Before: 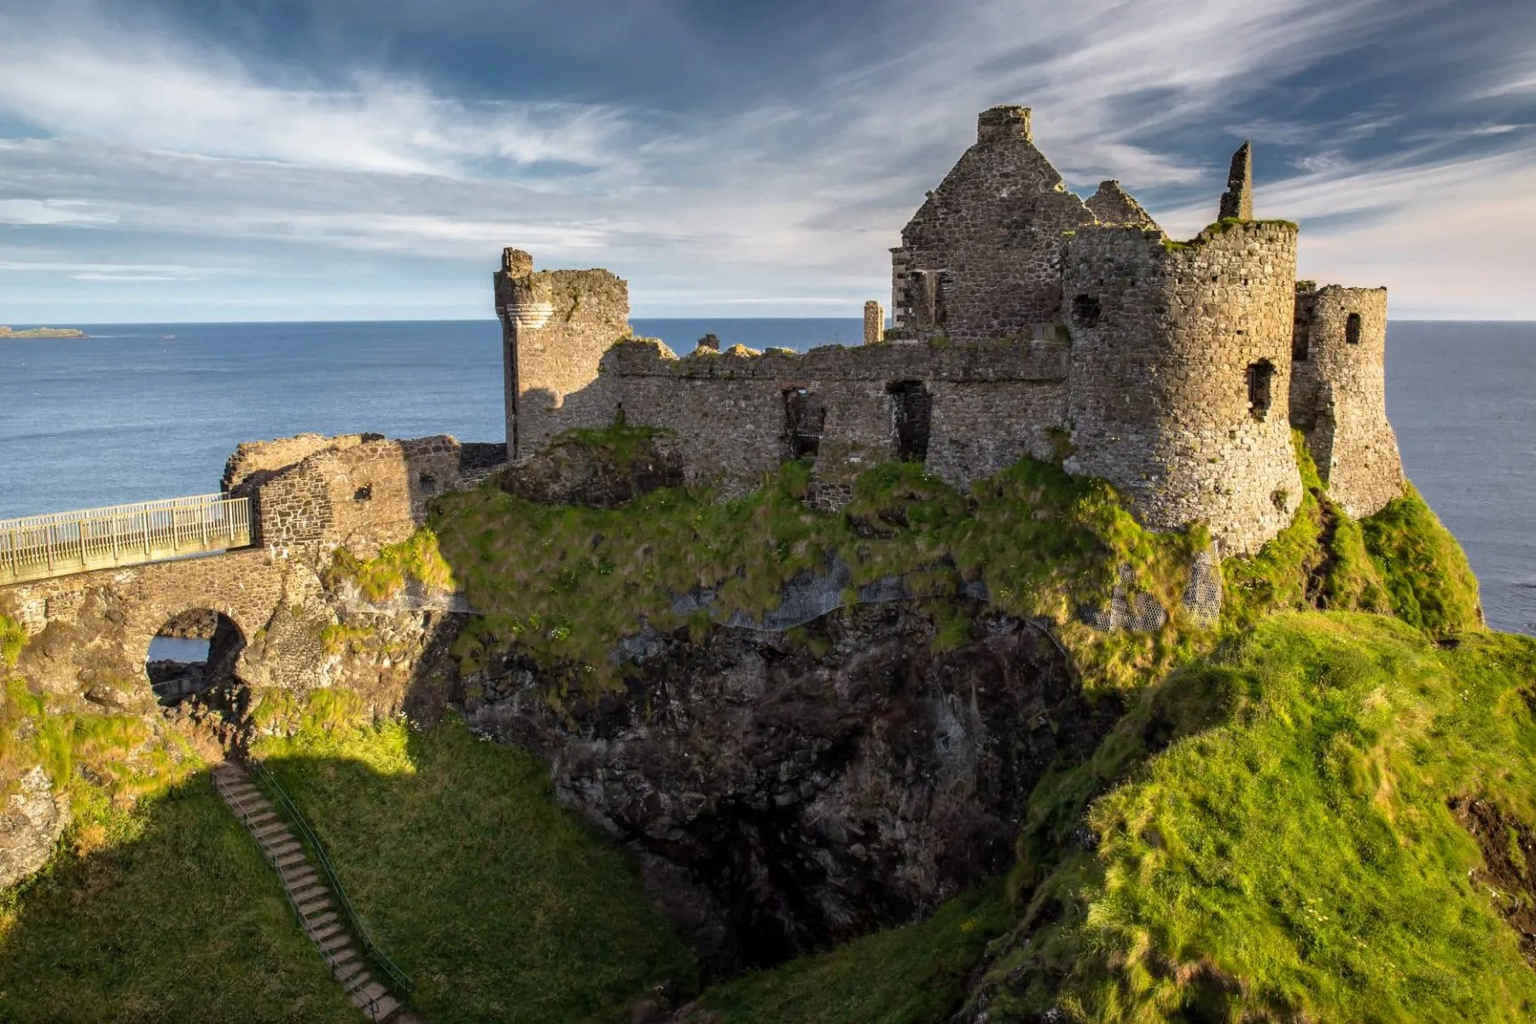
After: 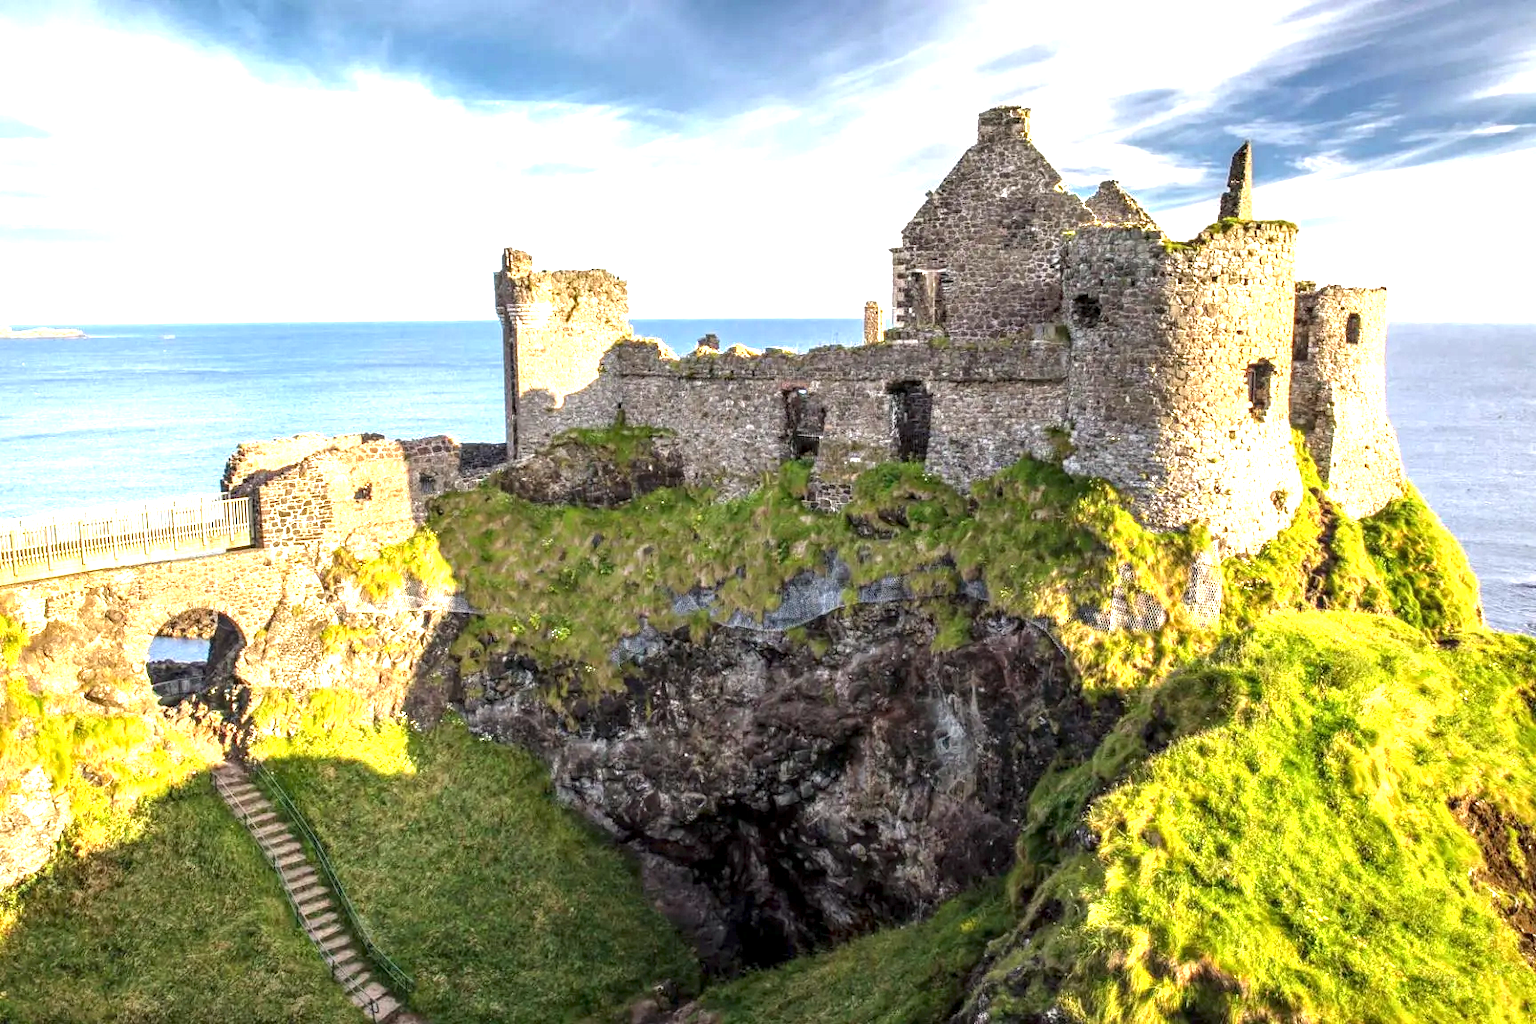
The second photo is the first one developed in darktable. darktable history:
color correction: highlights a* -0.137, highlights b* 0.137
exposure: black level correction 0, exposure 1.675 EV, compensate exposure bias true, compensate highlight preservation false
local contrast: detail 130%
